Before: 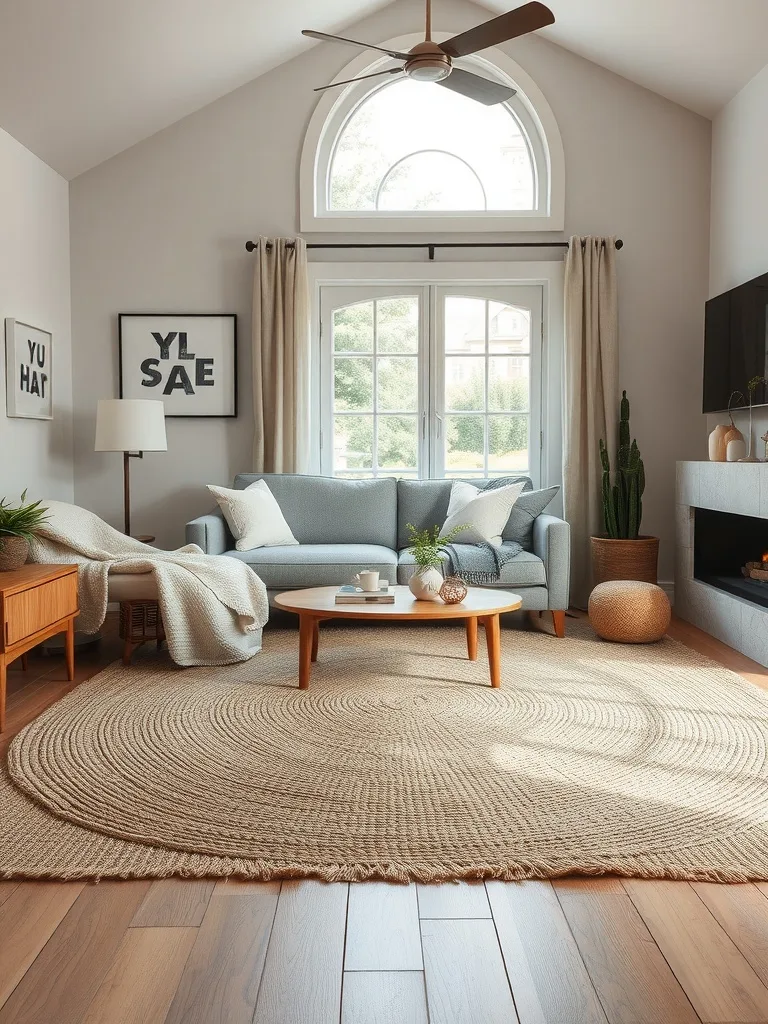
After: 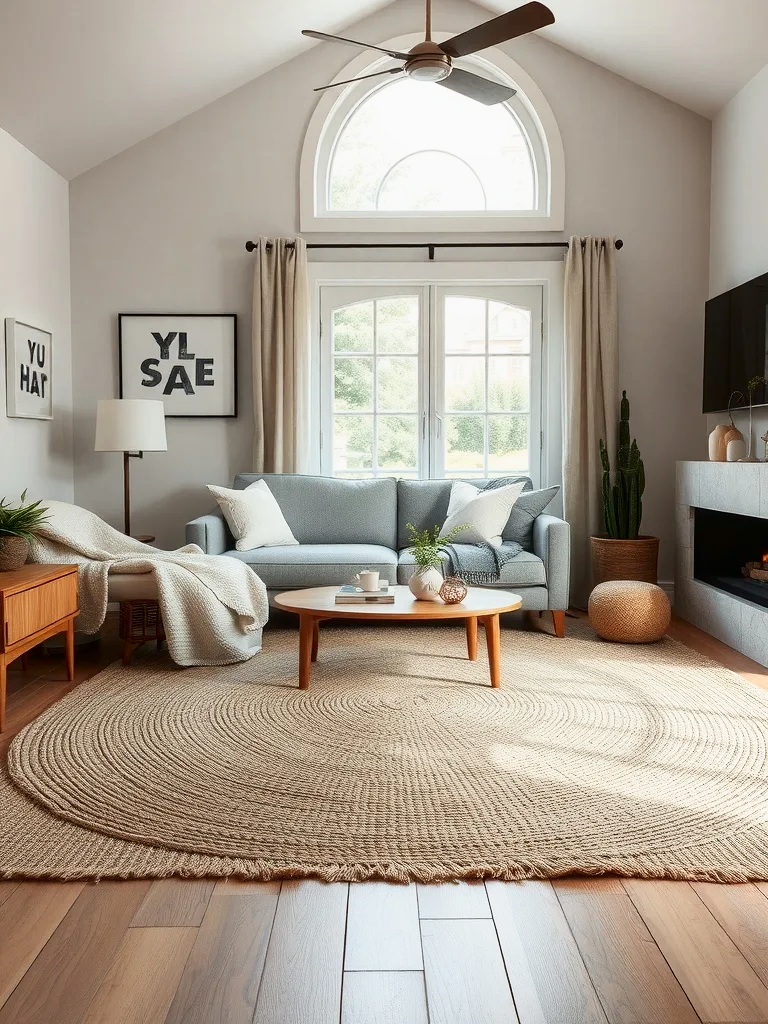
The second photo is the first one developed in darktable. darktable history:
shadows and highlights: shadows -62.86, white point adjustment -5.27, highlights 59.79
